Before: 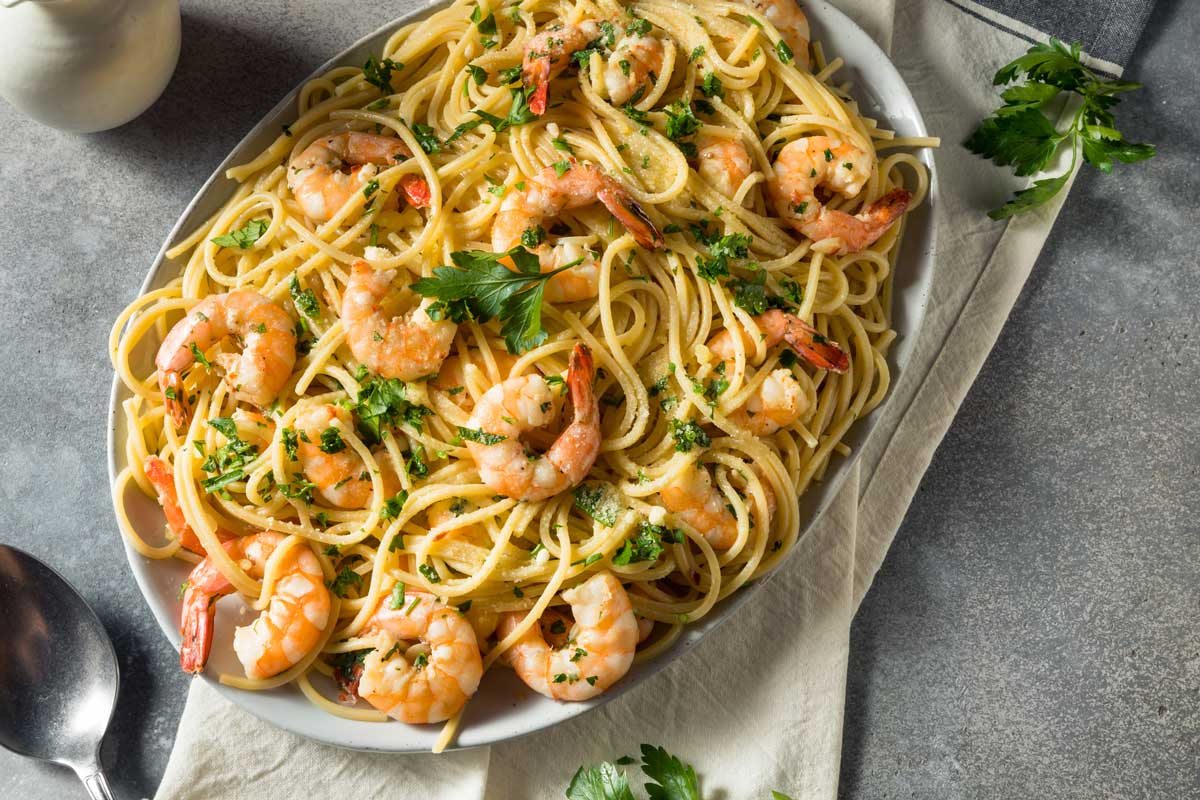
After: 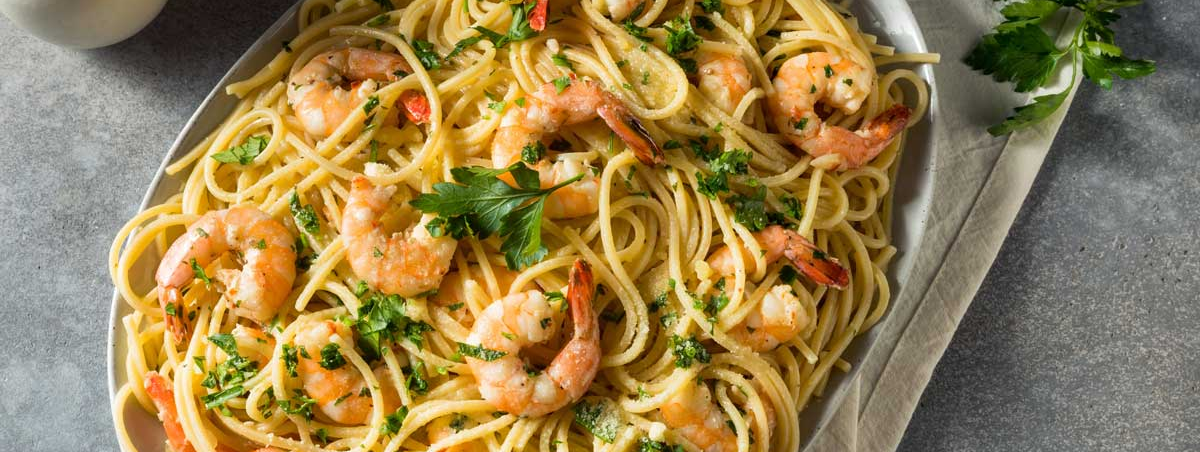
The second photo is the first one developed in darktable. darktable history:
tone equalizer: edges refinement/feathering 500, mask exposure compensation -1.57 EV, preserve details guided filter
crop and rotate: top 10.555%, bottom 32.911%
